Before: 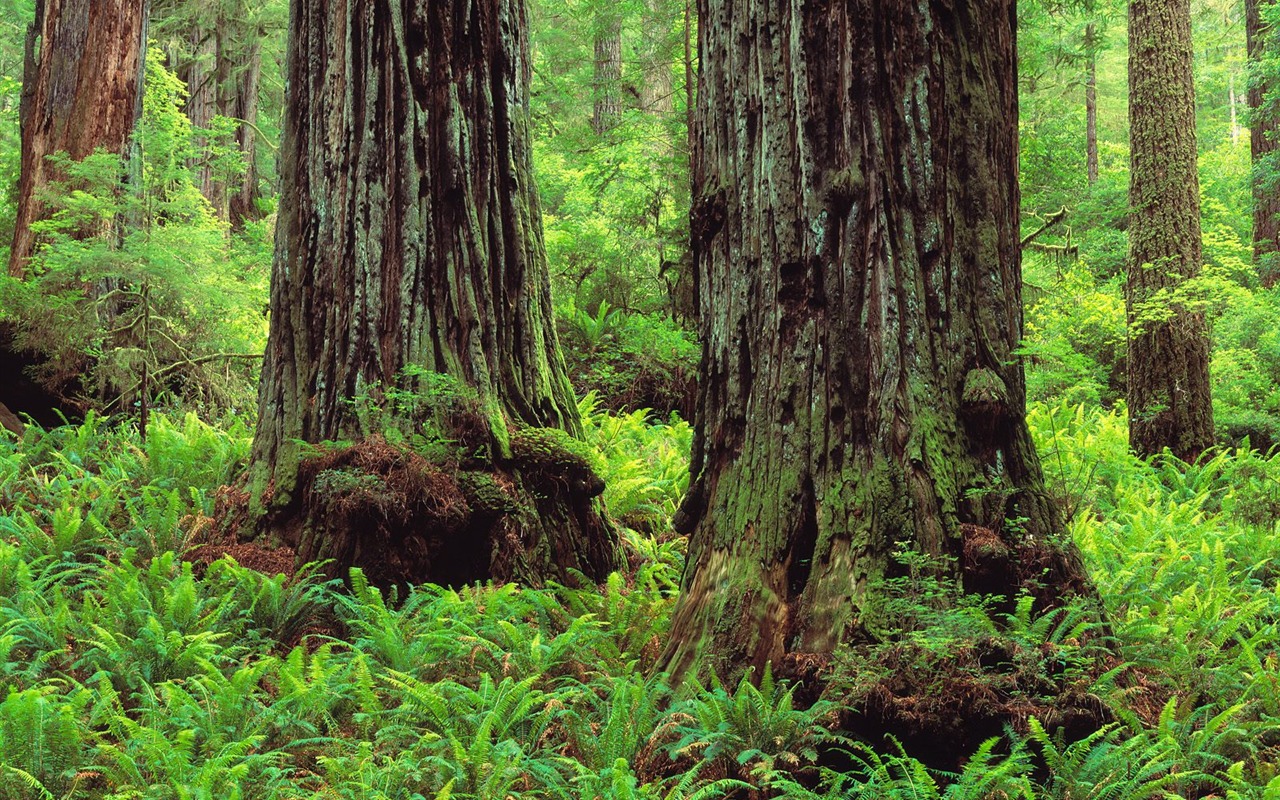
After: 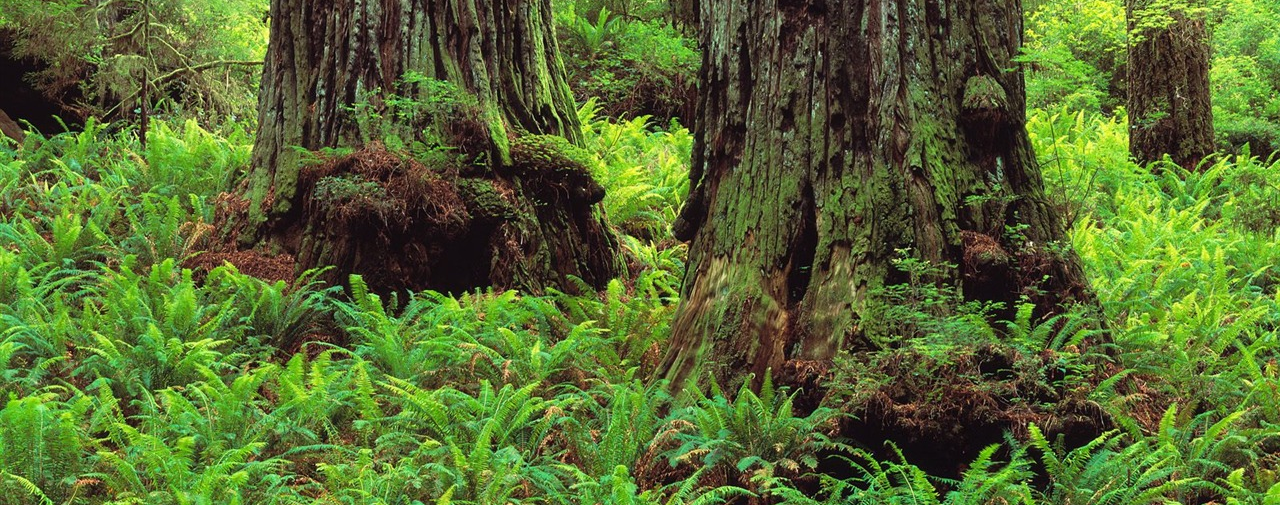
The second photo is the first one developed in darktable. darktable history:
crop and rotate: top 36.75%
